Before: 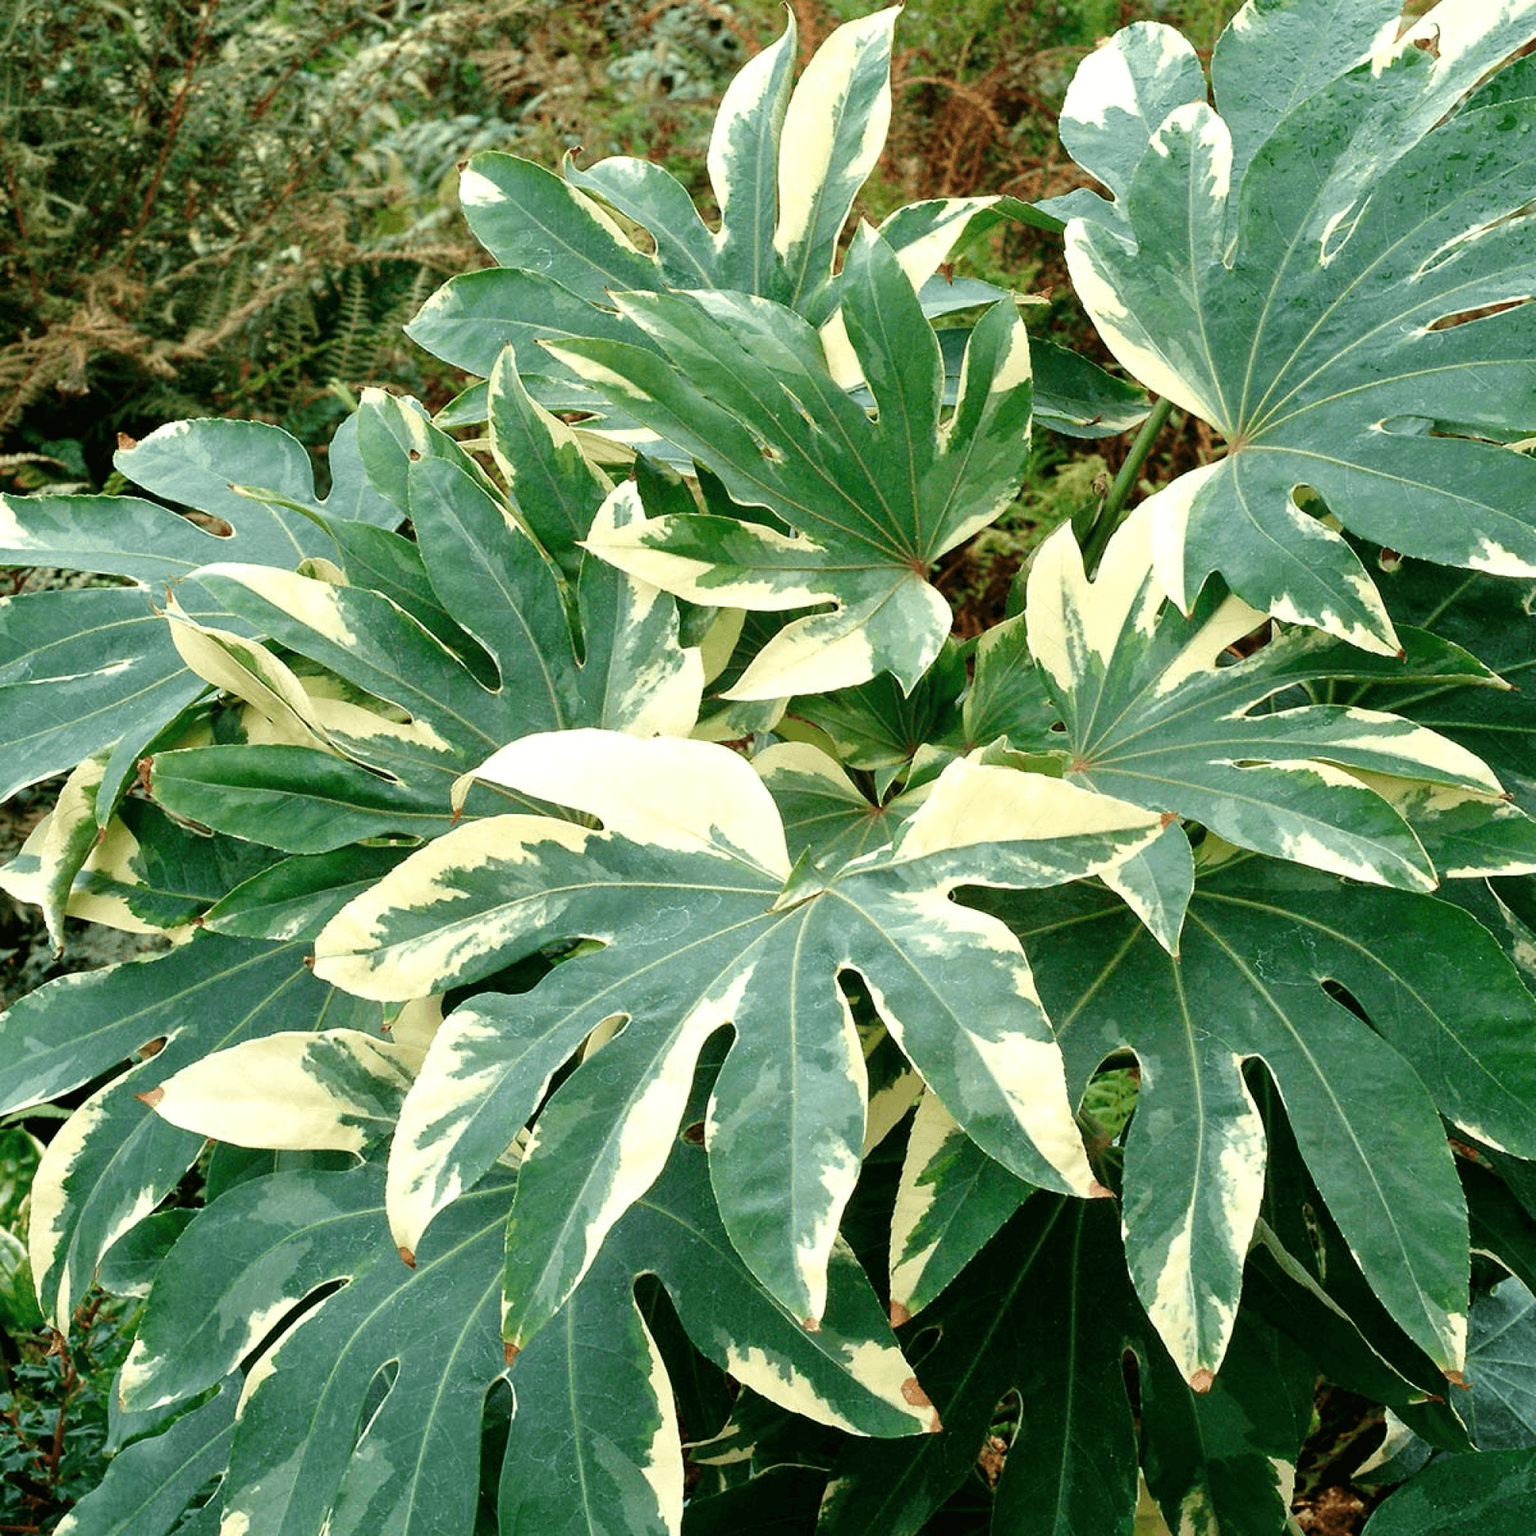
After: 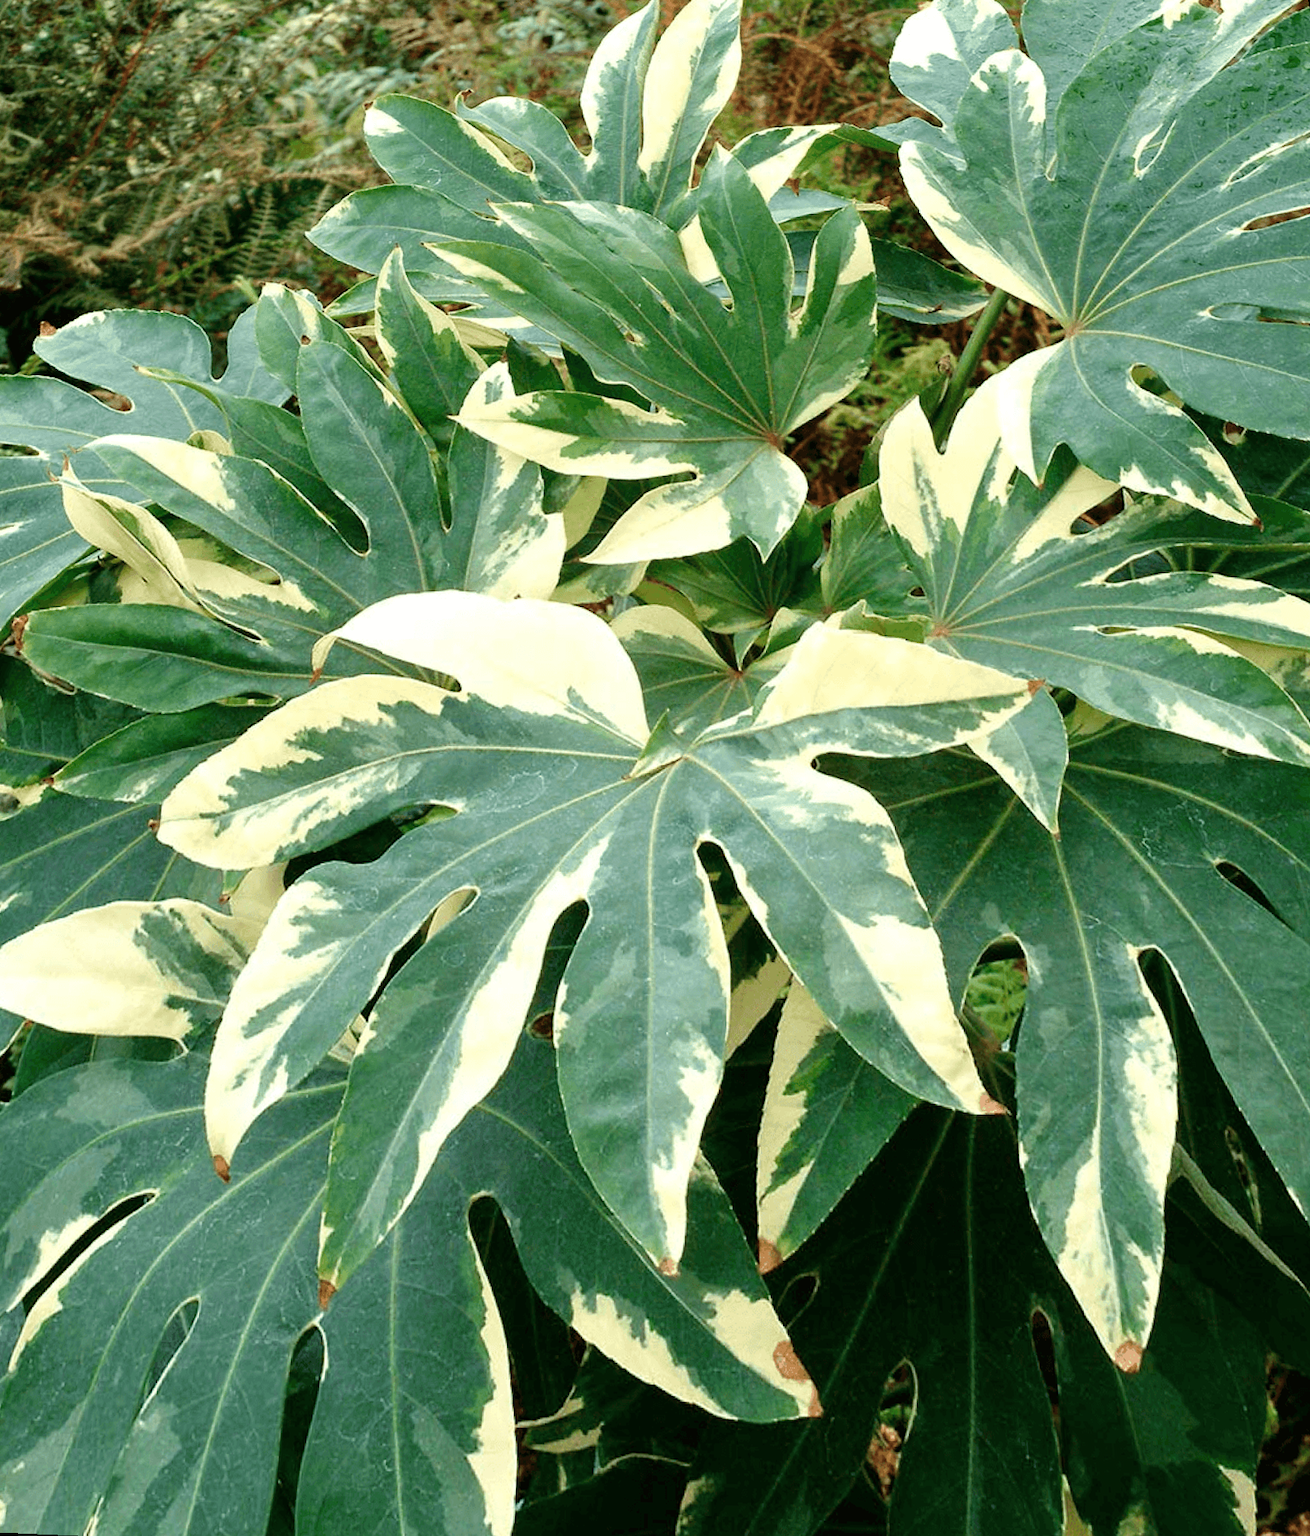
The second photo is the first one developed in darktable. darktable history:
rotate and perspective: rotation 0.72°, lens shift (vertical) -0.352, lens shift (horizontal) -0.051, crop left 0.152, crop right 0.859, crop top 0.019, crop bottom 0.964
color correction: saturation 0.98
